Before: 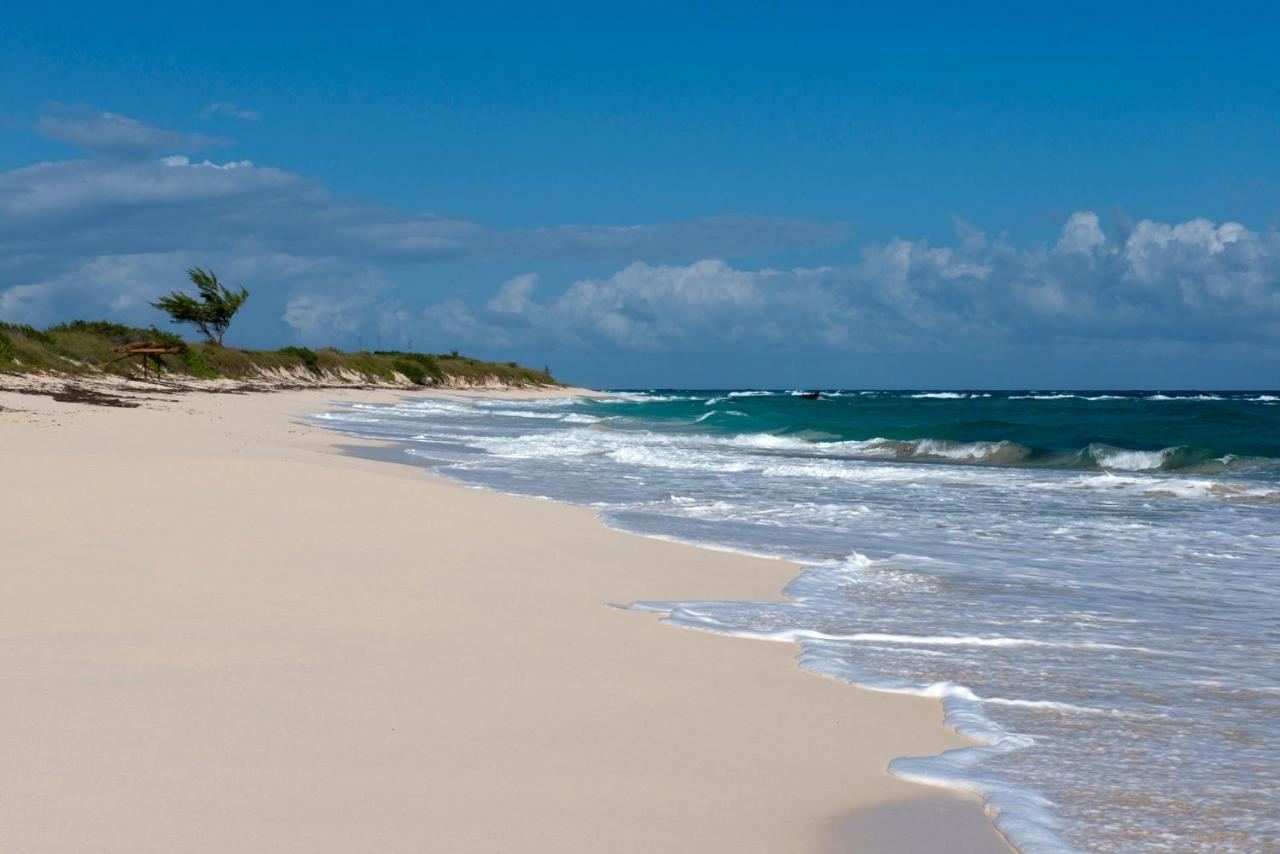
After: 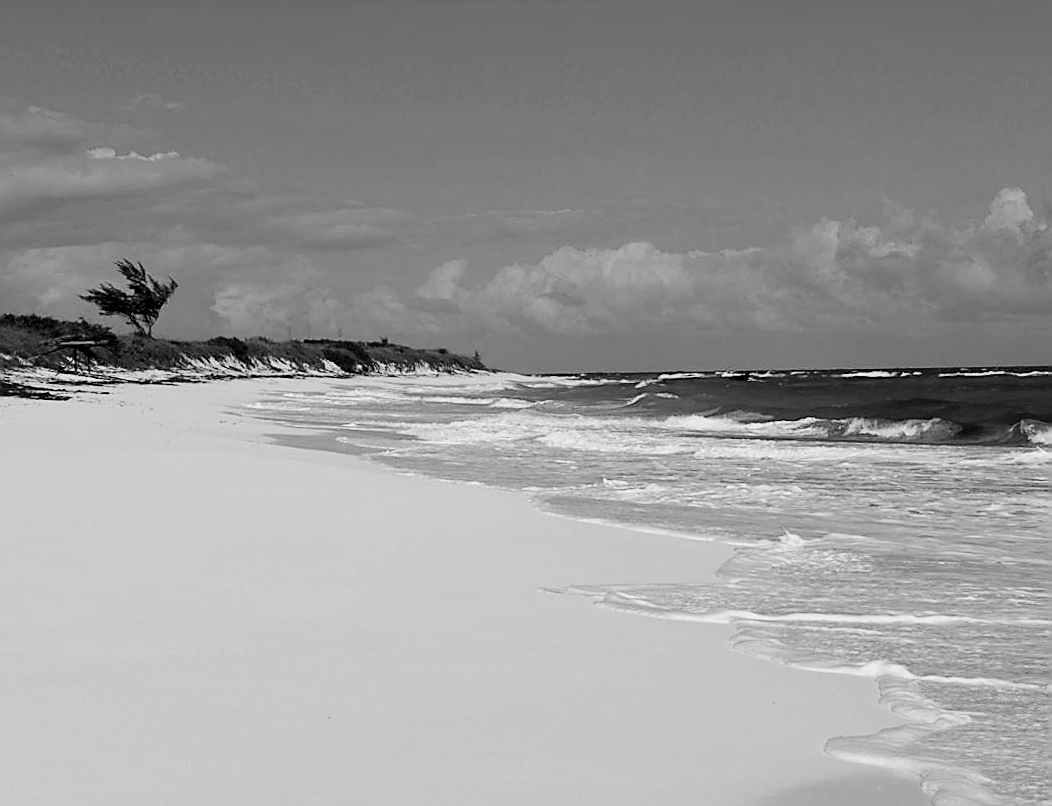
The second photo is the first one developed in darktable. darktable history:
filmic rgb: black relative exposure -7.65 EV, white relative exposure 4.56 EV, hardness 3.61, color science v6 (2022)
sharpen: radius 1.4, amount 1.25, threshold 0.7
monochrome: a -4.13, b 5.16, size 1
crop and rotate: angle 1°, left 4.281%, top 0.642%, right 11.383%, bottom 2.486%
tone equalizer: -8 EV -0.75 EV, -7 EV -0.7 EV, -6 EV -0.6 EV, -5 EV -0.4 EV, -3 EV 0.4 EV, -2 EV 0.6 EV, -1 EV 0.7 EV, +0 EV 0.75 EV, edges refinement/feathering 500, mask exposure compensation -1.57 EV, preserve details no
